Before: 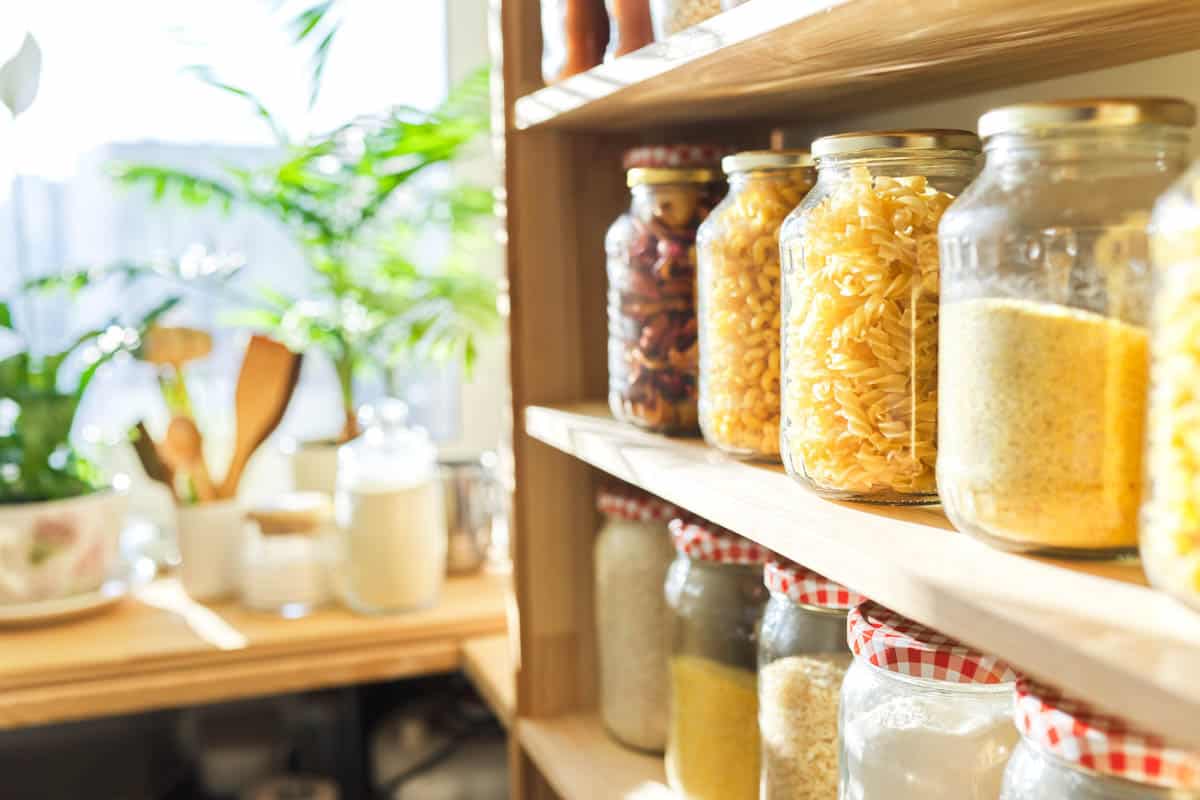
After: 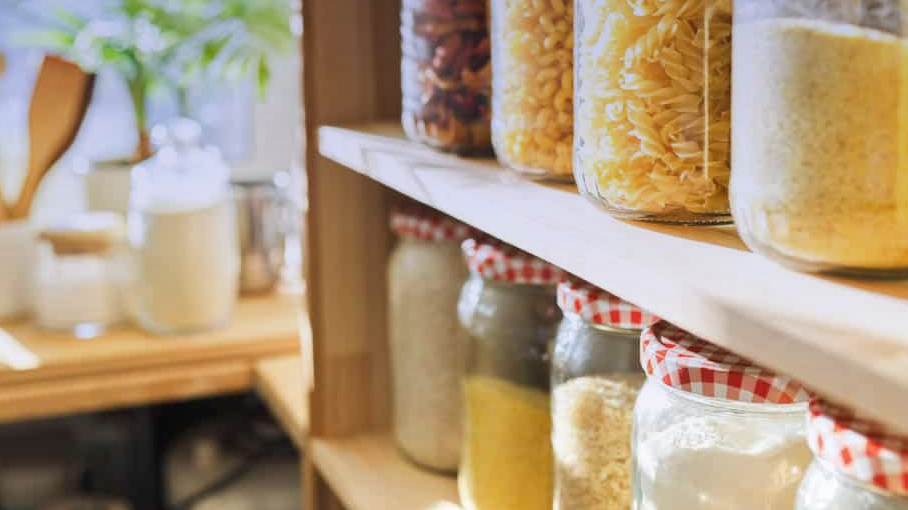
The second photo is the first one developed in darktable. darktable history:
graduated density: hue 238.83°, saturation 50%
crop and rotate: left 17.299%, top 35.115%, right 7.015%, bottom 1.024%
